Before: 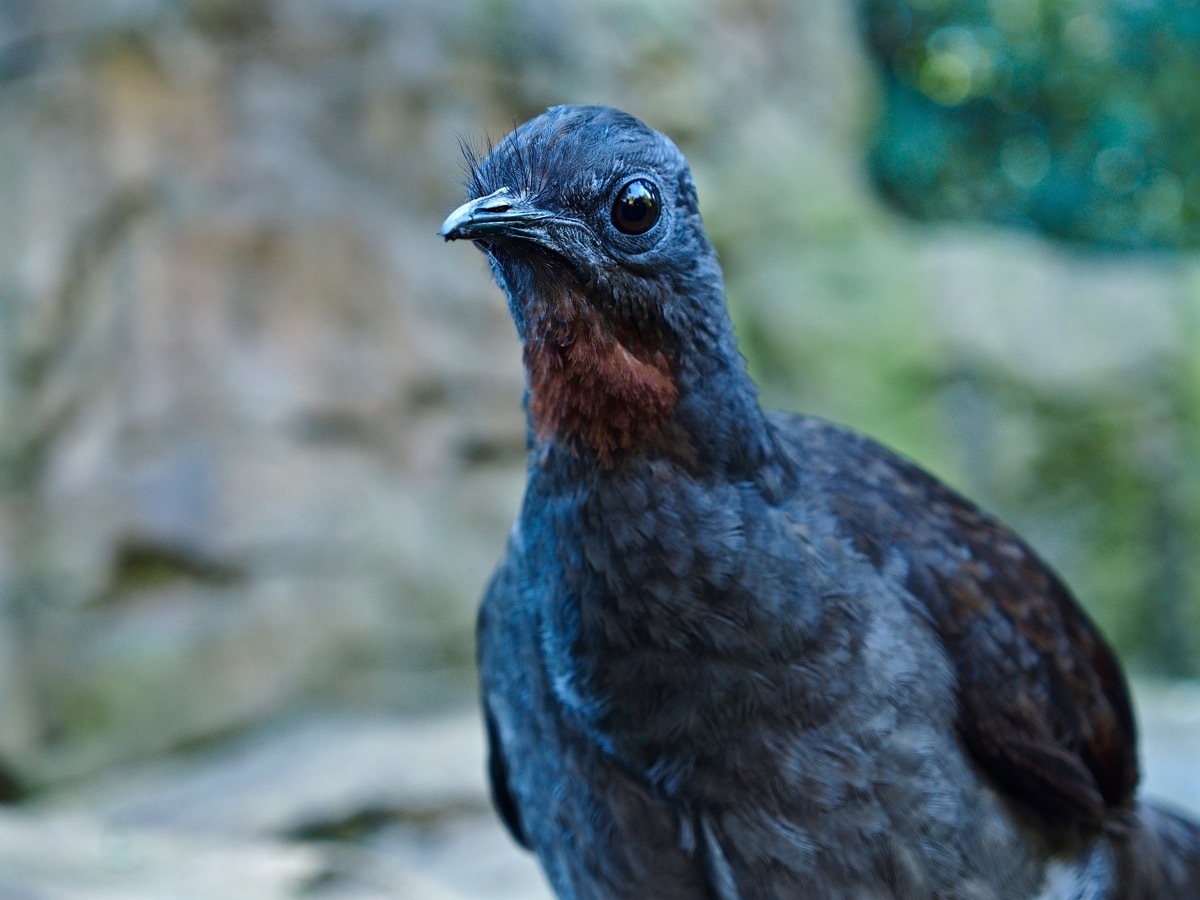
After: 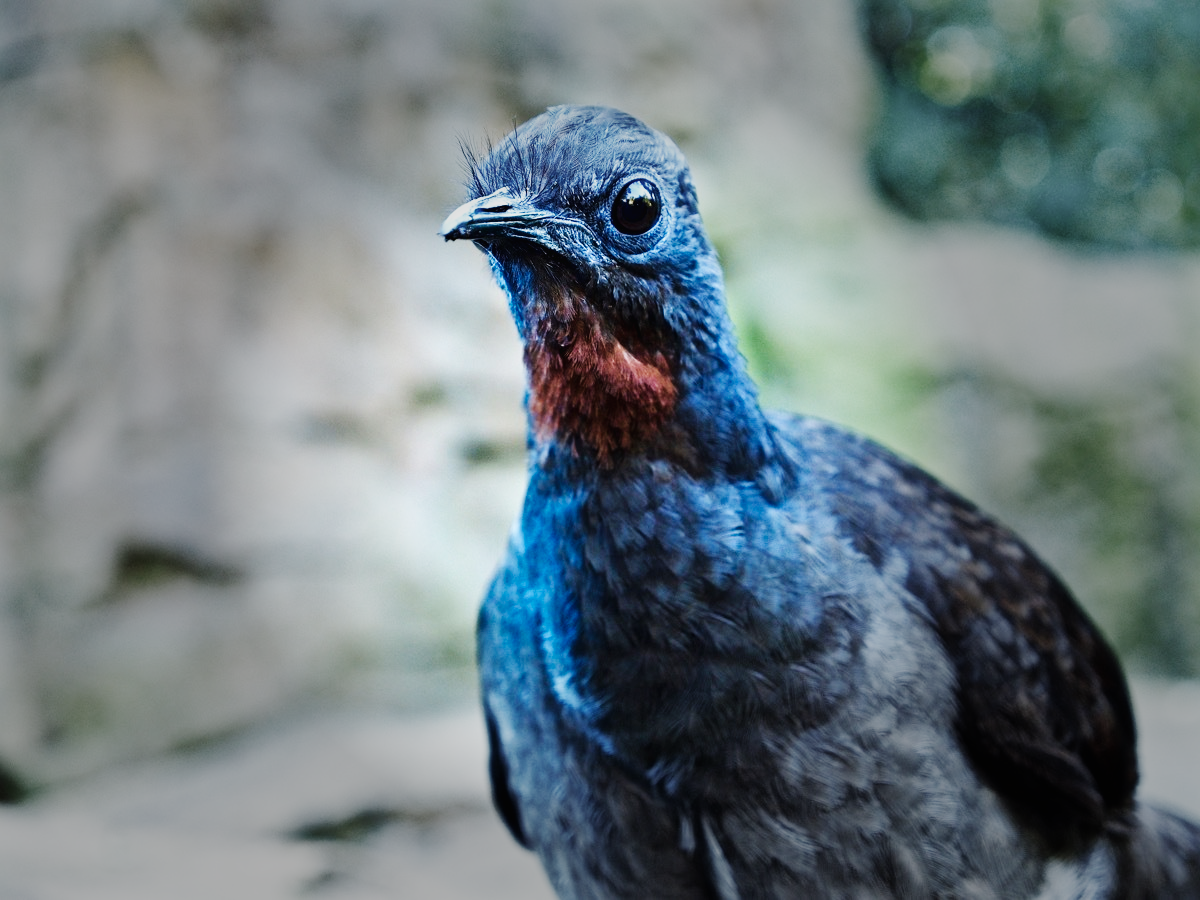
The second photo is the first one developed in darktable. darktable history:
base curve: curves: ch0 [(0, 0.003) (0.001, 0.002) (0.006, 0.004) (0.02, 0.022) (0.048, 0.086) (0.094, 0.234) (0.162, 0.431) (0.258, 0.629) (0.385, 0.8) (0.548, 0.918) (0.751, 0.988) (1, 1)], preserve colors none
vignetting: fall-off start 31.28%, fall-off radius 34.64%, brightness -0.575
